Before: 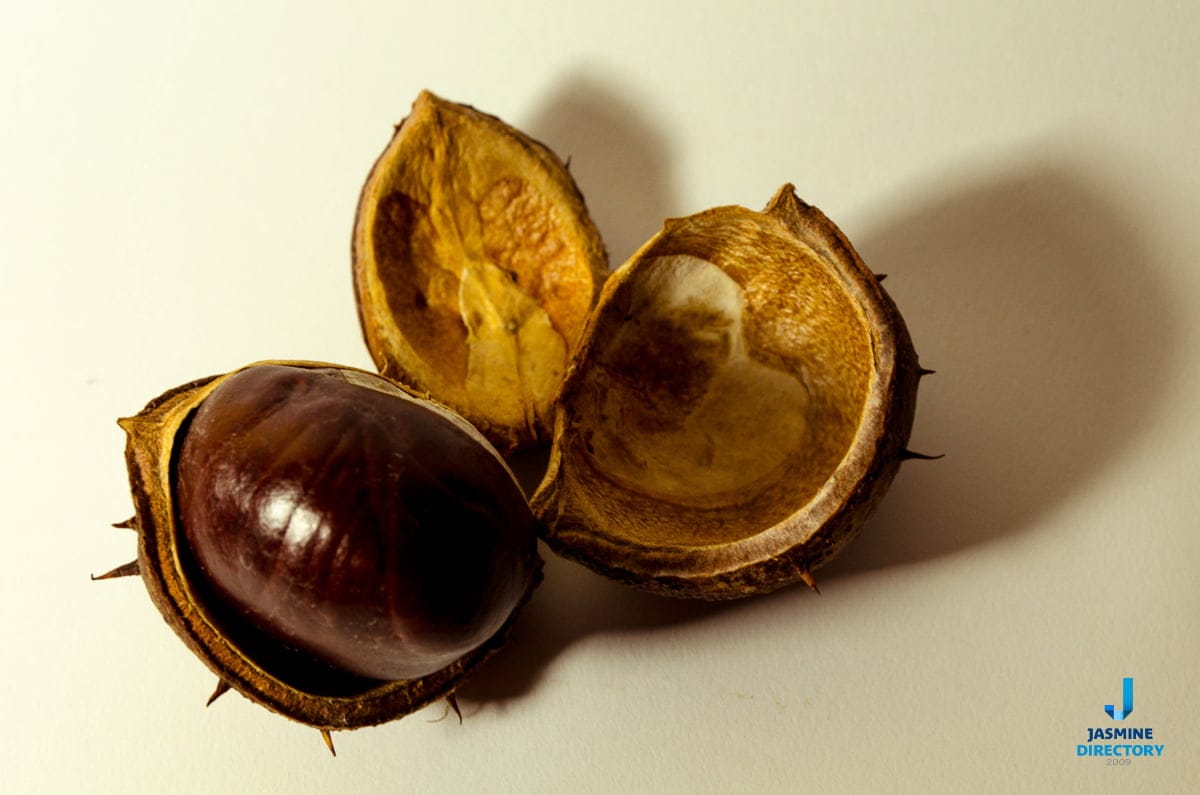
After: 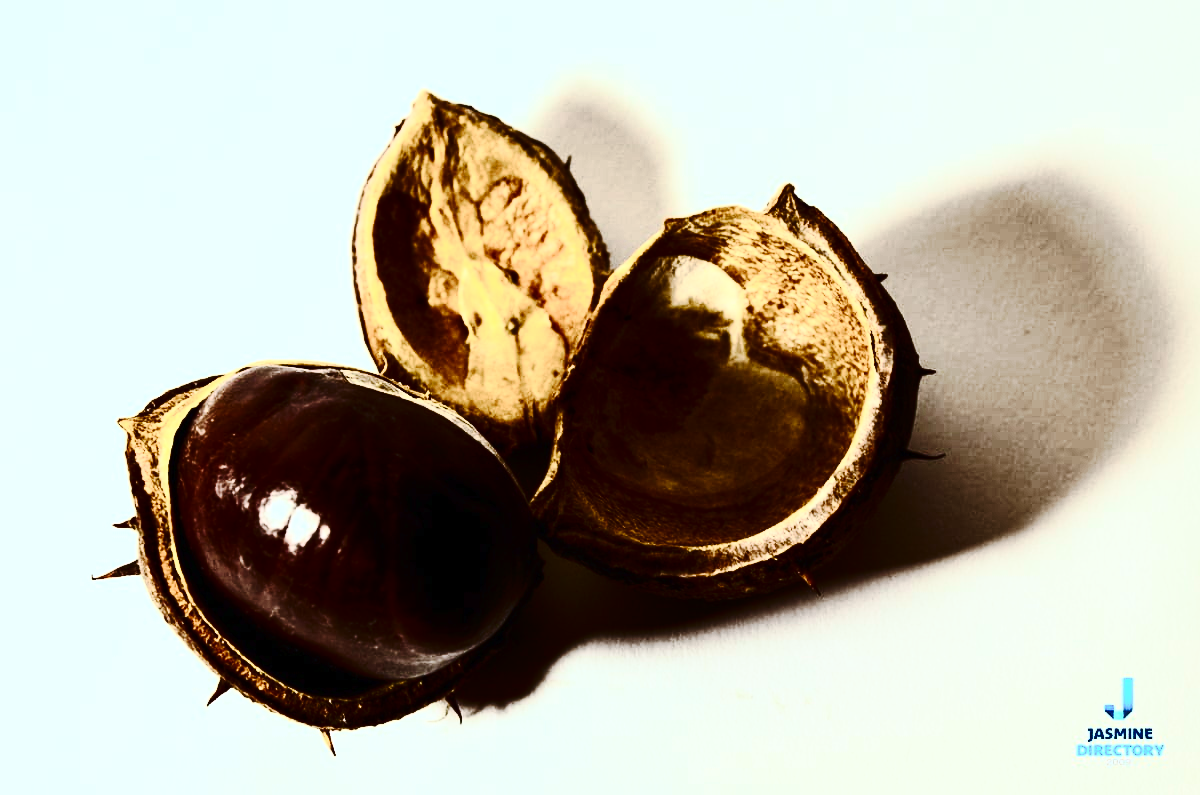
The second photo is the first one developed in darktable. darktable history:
tone curve: curves: ch0 [(0, 0) (0.003, 0.009) (0.011, 0.013) (0.025, 0.022) (0.044, 0.039) (0.069, 0.055) (0.1, 0.077) (0.136, 0.113) (0.177, 0.158) (0.224, 0.213) (0.277, 0.289) (0.335, 0.367) (0.399, 0.451) (0.468, 0.532) (0.543, 0.615) (0.623, 0.696) (0.709, 0.755) (0.801, 0.818) (0.898, 0.893) (1, 1)], preserve colors none
color calibration: x 0.38, y 0.39, temperature 4086.04 K
contrast brightness saturation: contrast 0.93, brightness 0.2
tone equalizer: -8 EV -0.417 EV, -7 EV -0.389 EV, -6 EV -0.333 EV, -5 EV -0.222 EV, -3 EV 0.222 EV, -2 EV 0.333 EV, -1 EV 0.389 EV, +0 EV 0.417 EV, edges refinement/feathering 500, mask exposure compensation -1.57 EV, preserve details no
